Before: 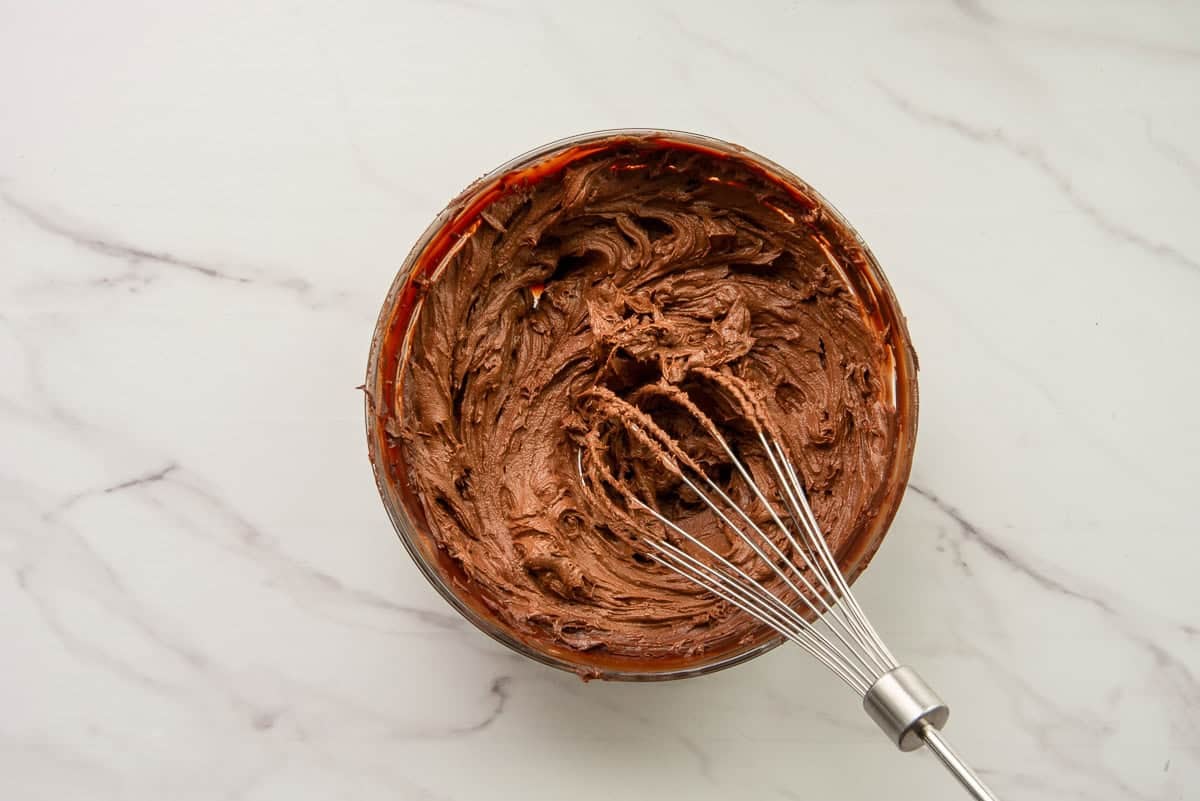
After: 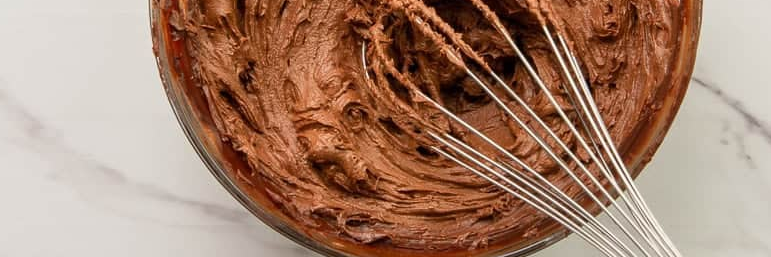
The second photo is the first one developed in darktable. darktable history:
crop: left 18.029%, top 50.885%, right 17.648%, bottom 16.924%
